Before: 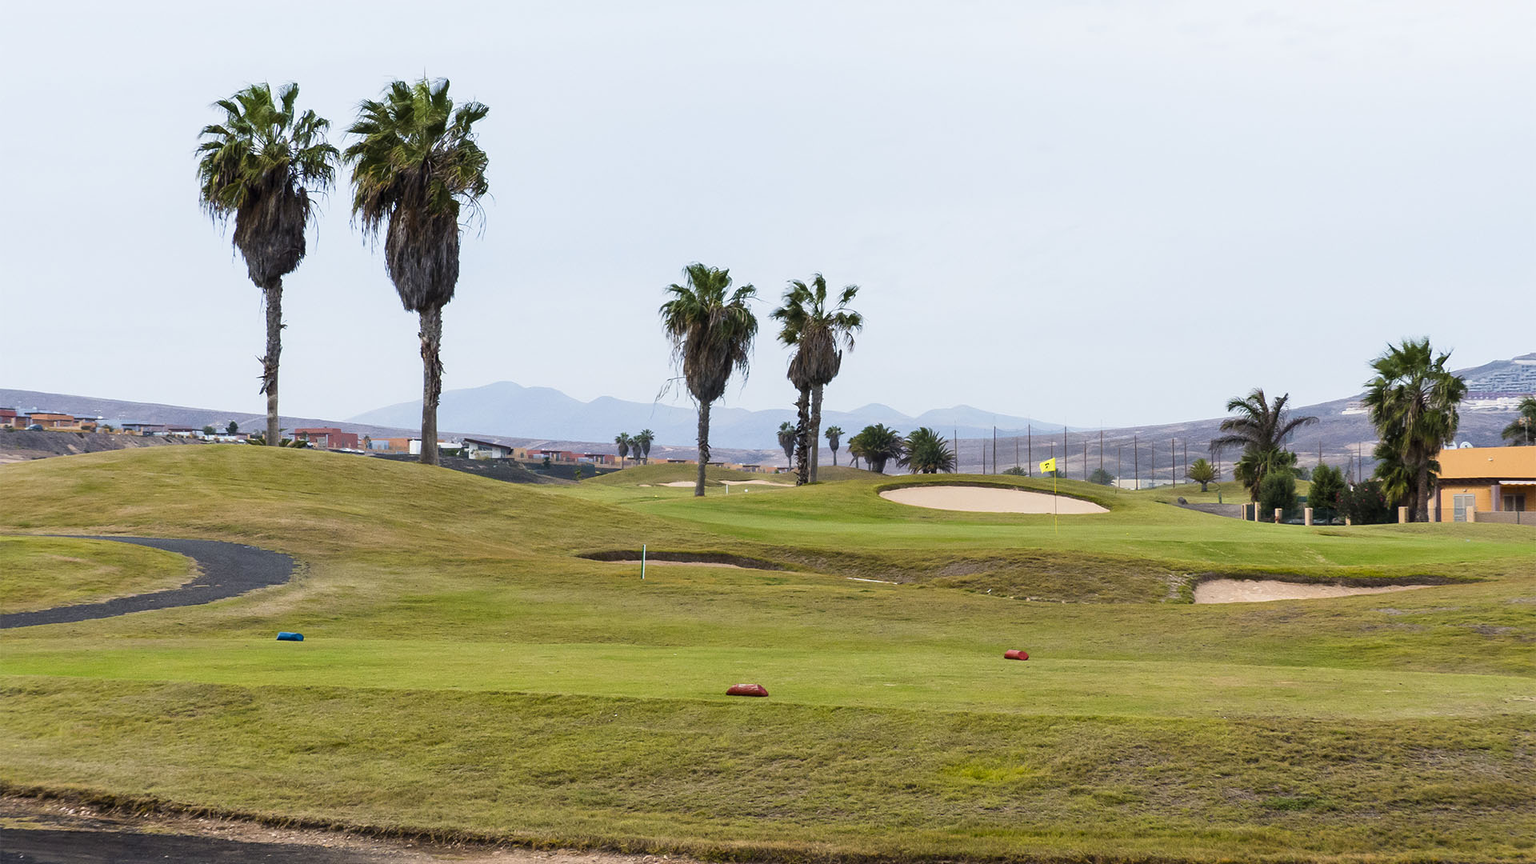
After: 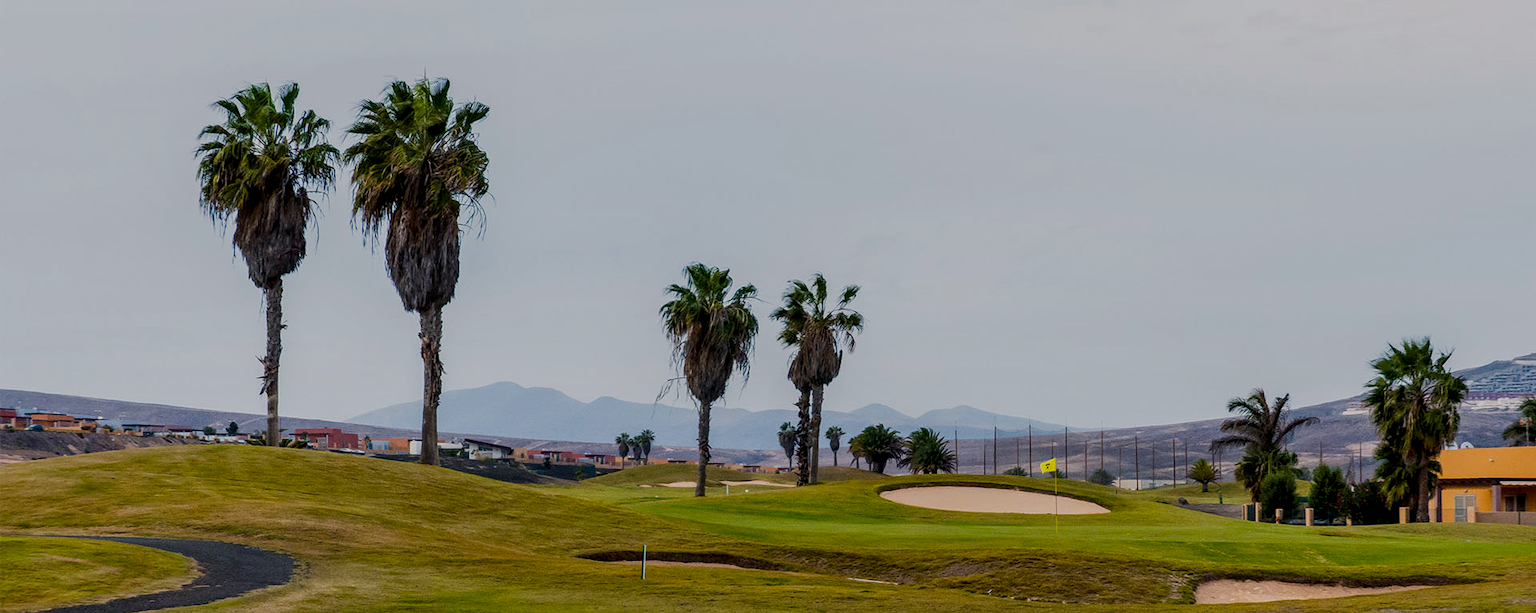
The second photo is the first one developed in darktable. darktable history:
color balance rgb: highlights gain › luminance 6.837%, highlights gain › chroma 0.969%, highlights gain › hue 49.83°, perceptual saturation grading › global saturation 30.406%
exposure: exposure -1.001 EV, compensate highlight preservation false
local contrast: highlights 63%, detail 143%, midtone range 0.427
crop: right 0%, bottom 29.058%
